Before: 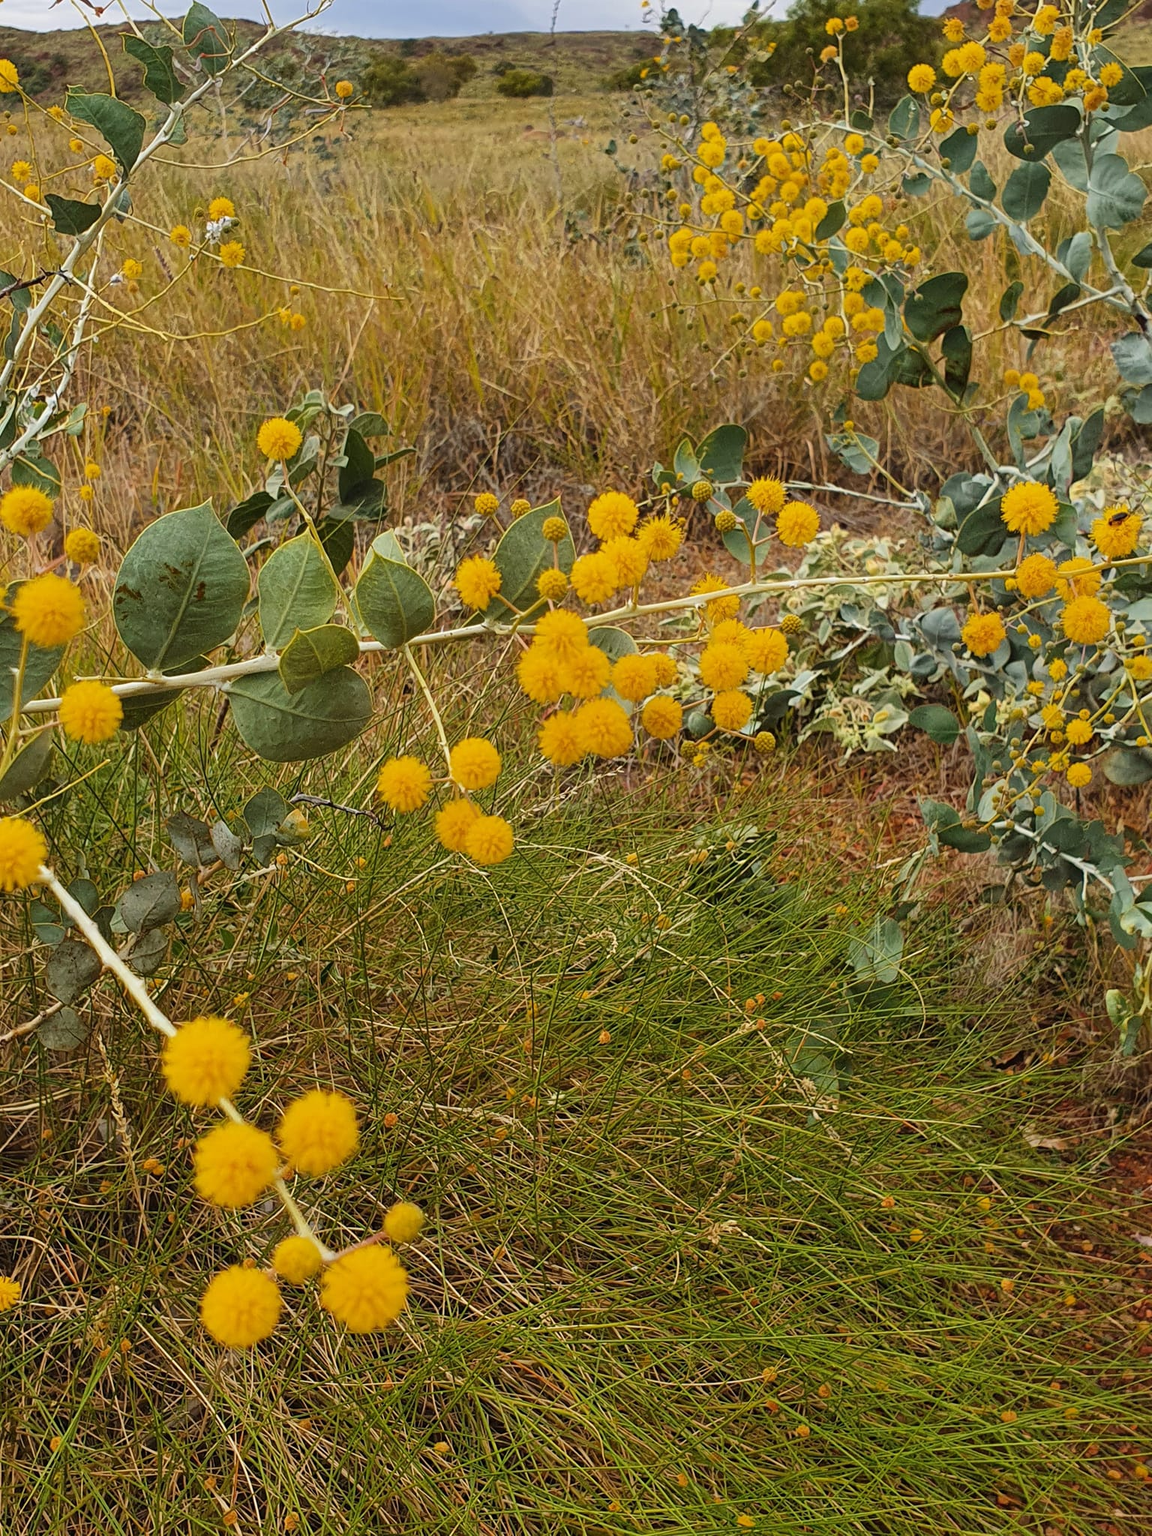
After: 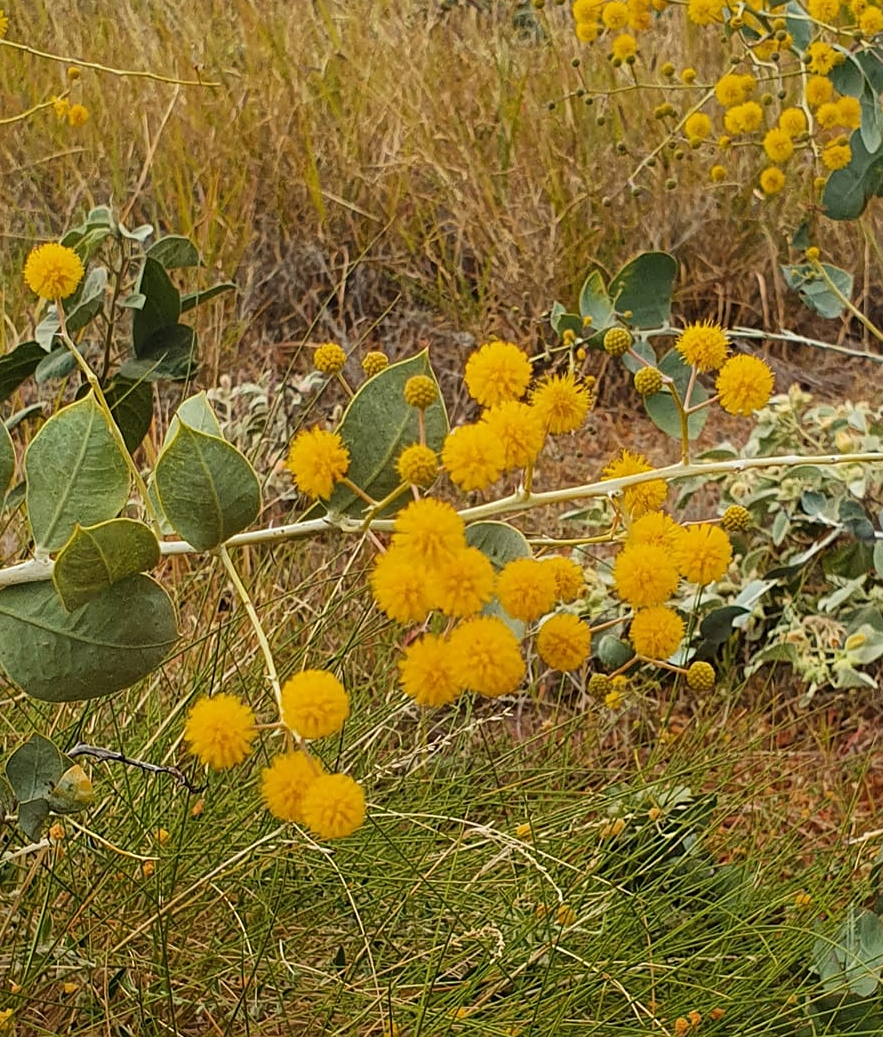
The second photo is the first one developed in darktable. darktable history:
sharpen: amount 0.207
crop: left 20.81%, top 15.376%, right 21.689%, bottom 33.978%
